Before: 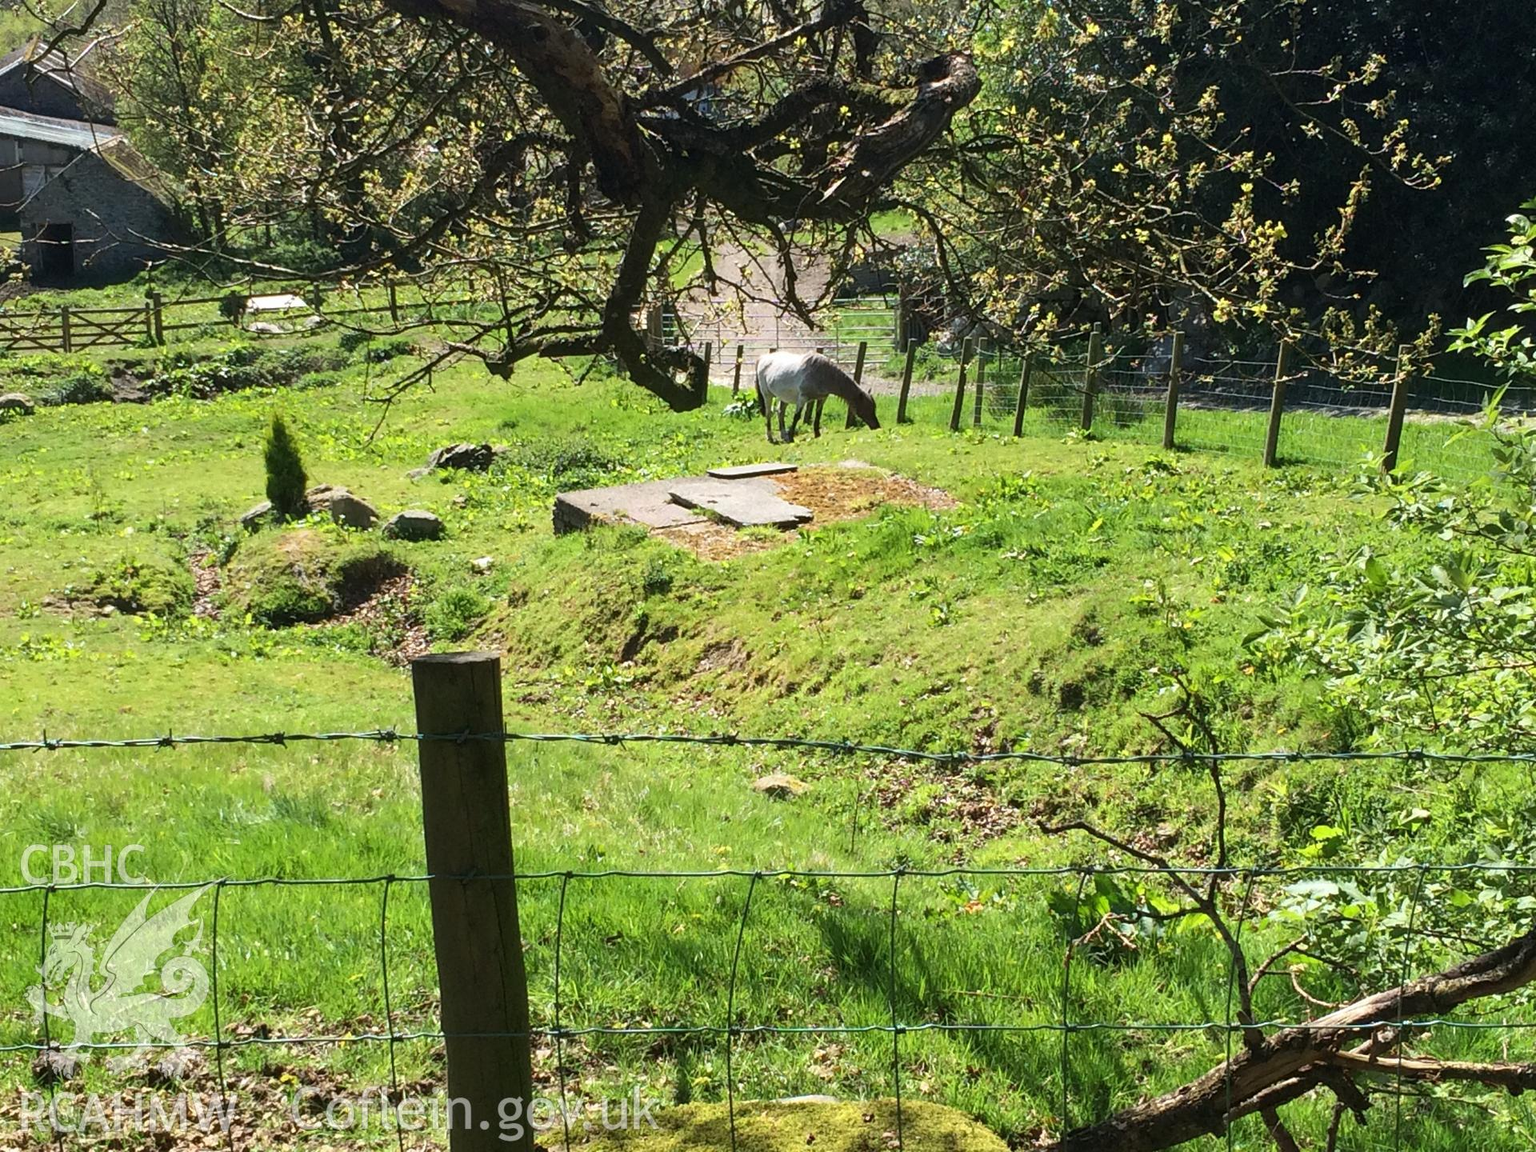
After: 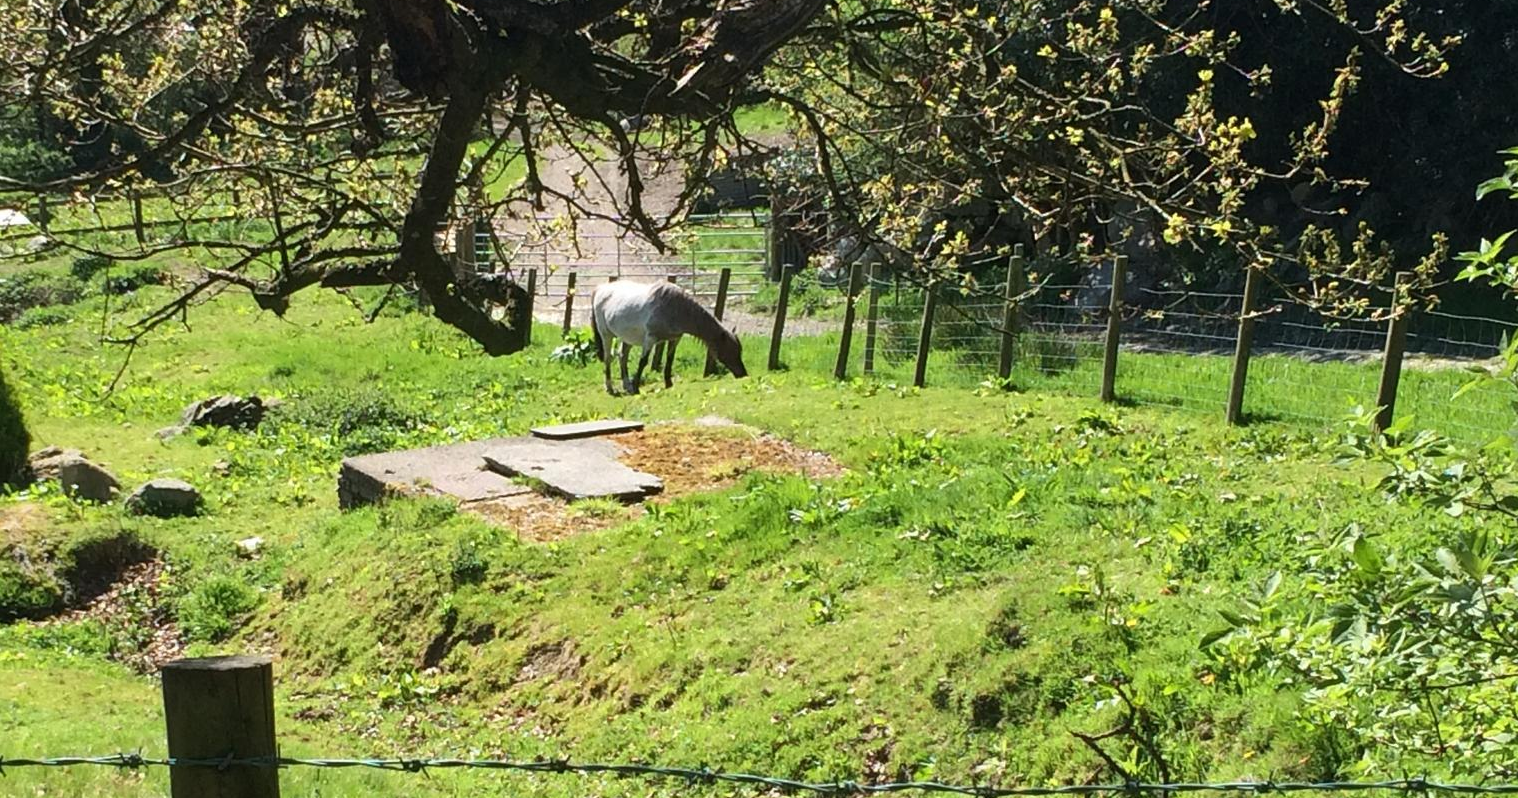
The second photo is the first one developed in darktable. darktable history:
crop: left 18.387%, top 11.067%, right 2.514%, bottom 33.472%
